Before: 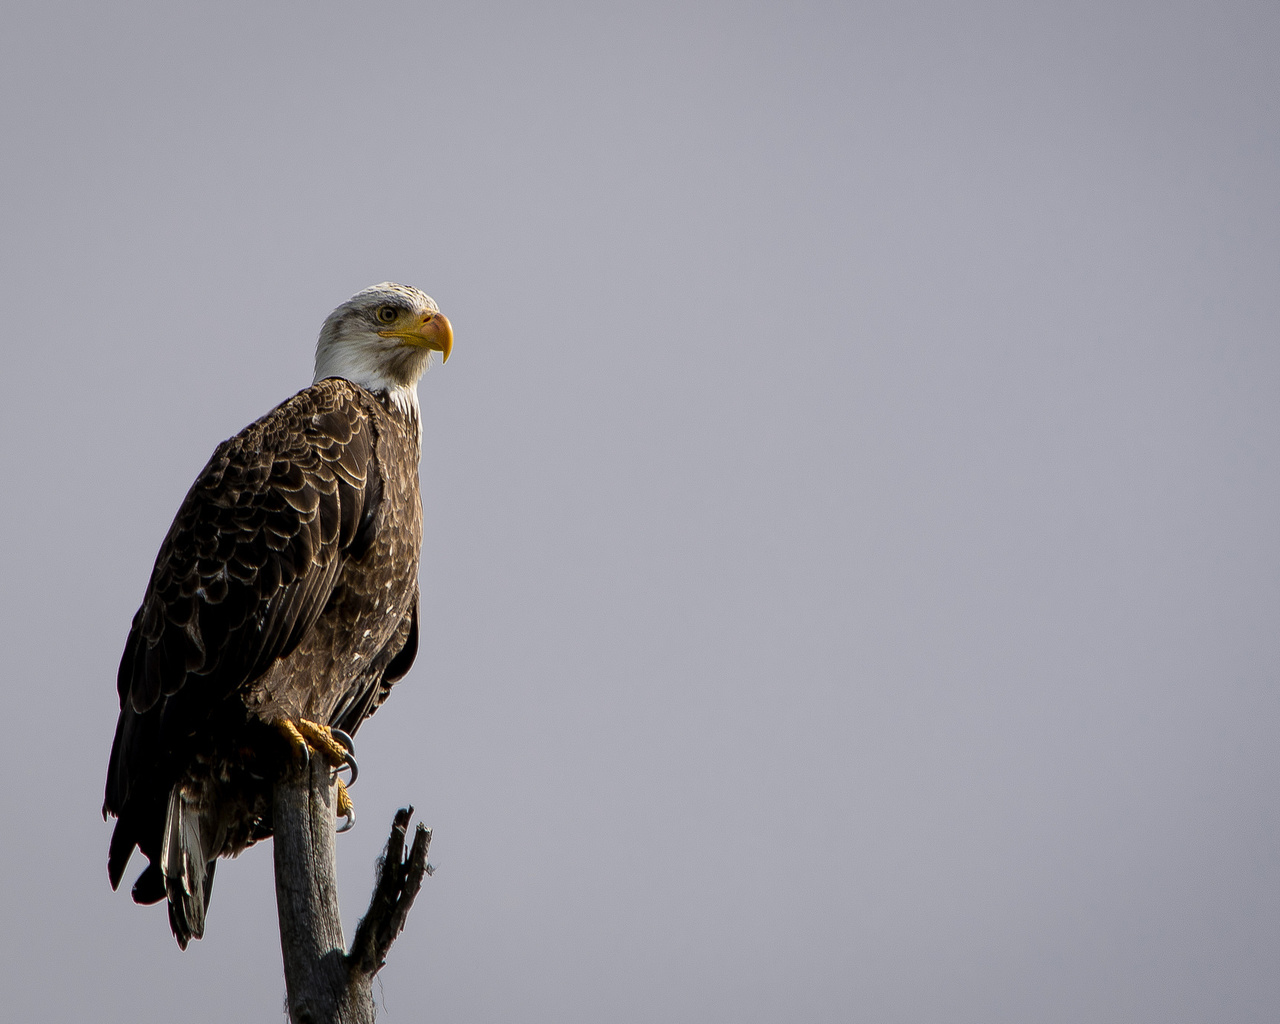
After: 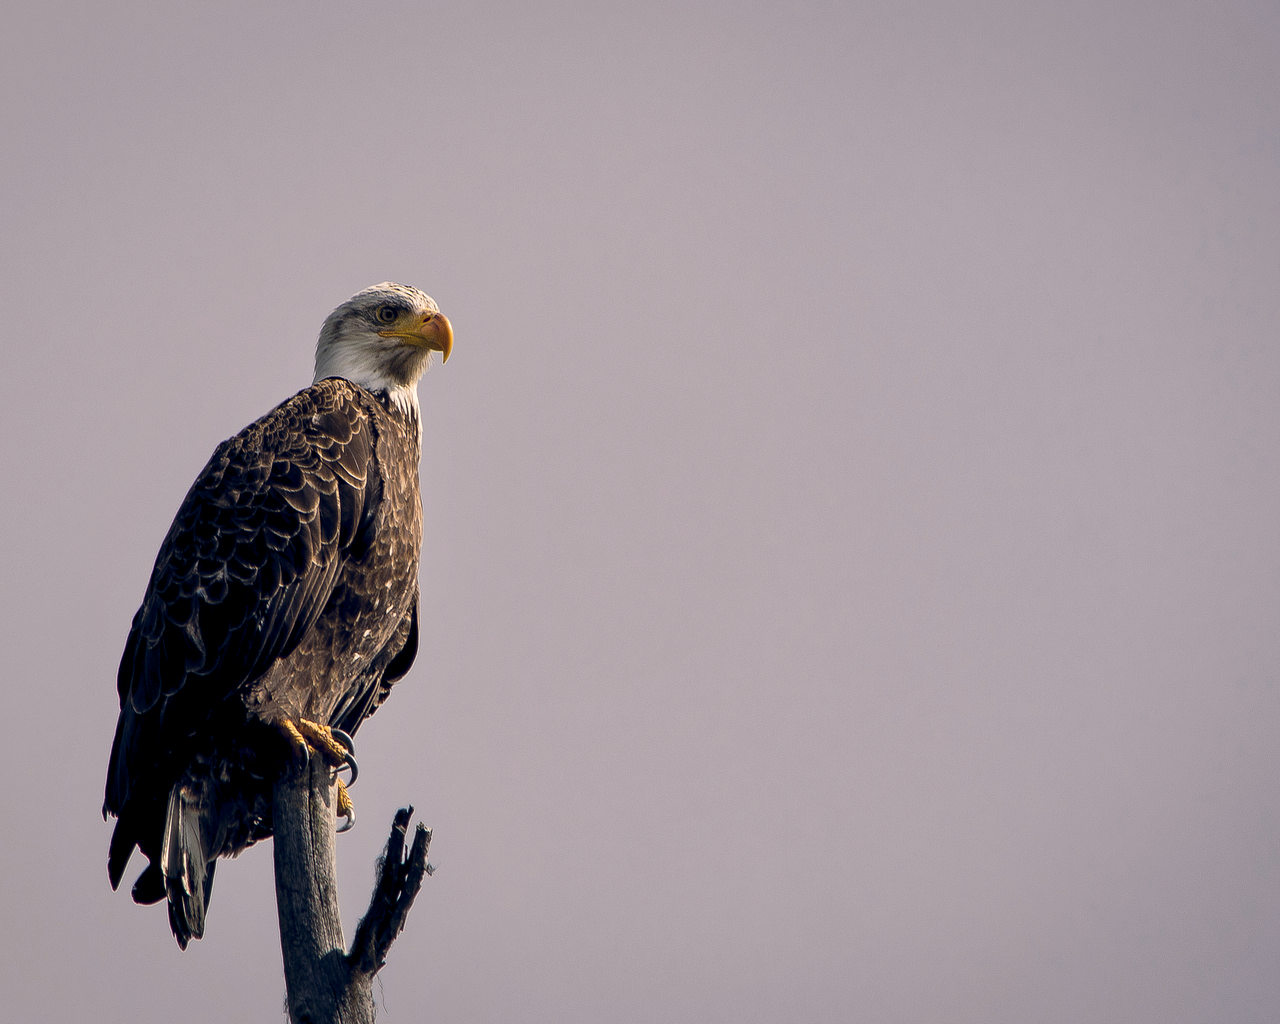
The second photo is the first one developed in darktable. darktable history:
local contrast: mode bilateral grid, contrast 25, coarseness 50, detail 123%, midtone range 0.2
color balance rgb: shadows lift › hue 87.51°, highlights gain › chroma 3.21%, highlights gain › hue 55.1°, global offset › chroma 0.15%, global offset › hue 253.66°, linear chroma grading › global chroma 0.5%
